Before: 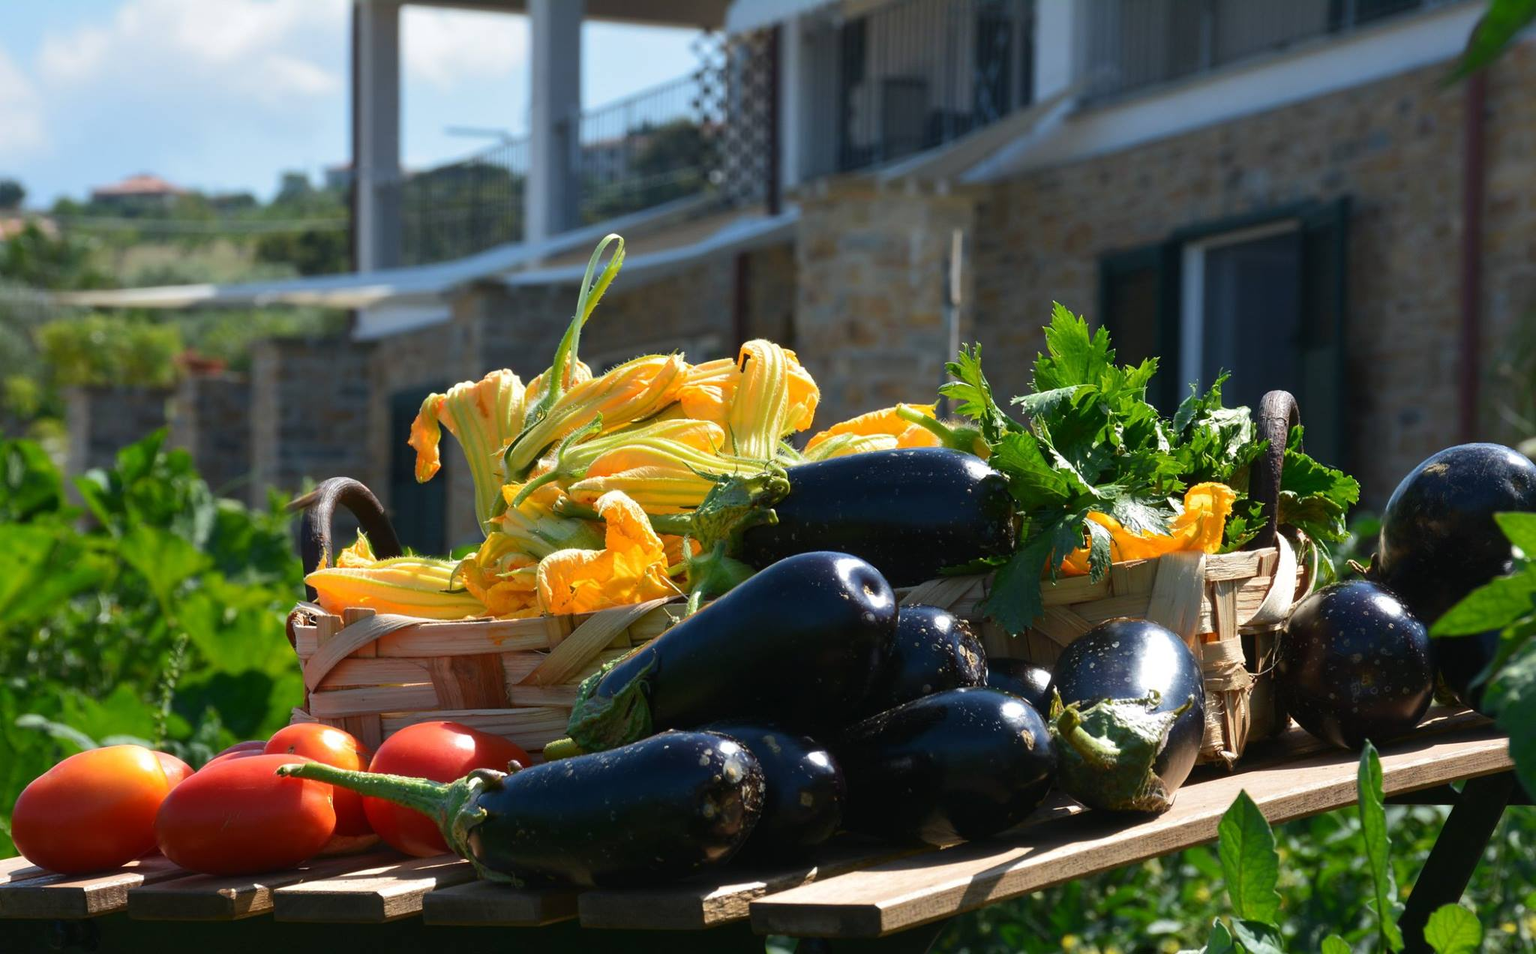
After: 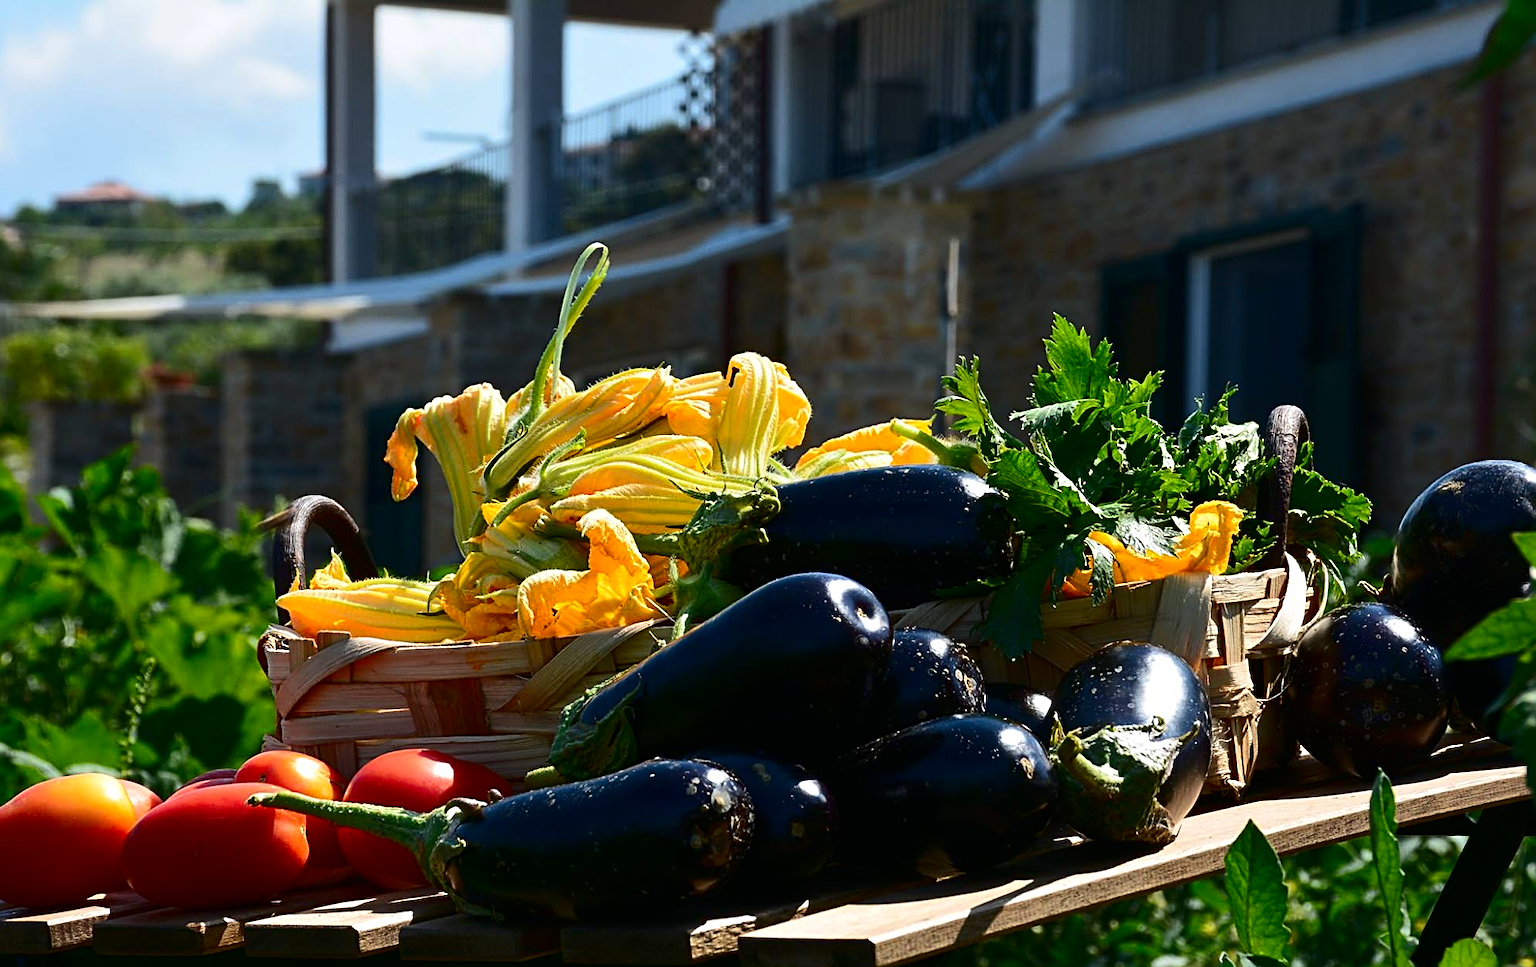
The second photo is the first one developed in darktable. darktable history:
sharpen: radius 2.817, amount 0.715
contrast brightness saturation: contrast 0.2, brightness -0.11, saturation 0.1
crop and rotate: left 2.536%, right 1.107%, bottom 2.246%
